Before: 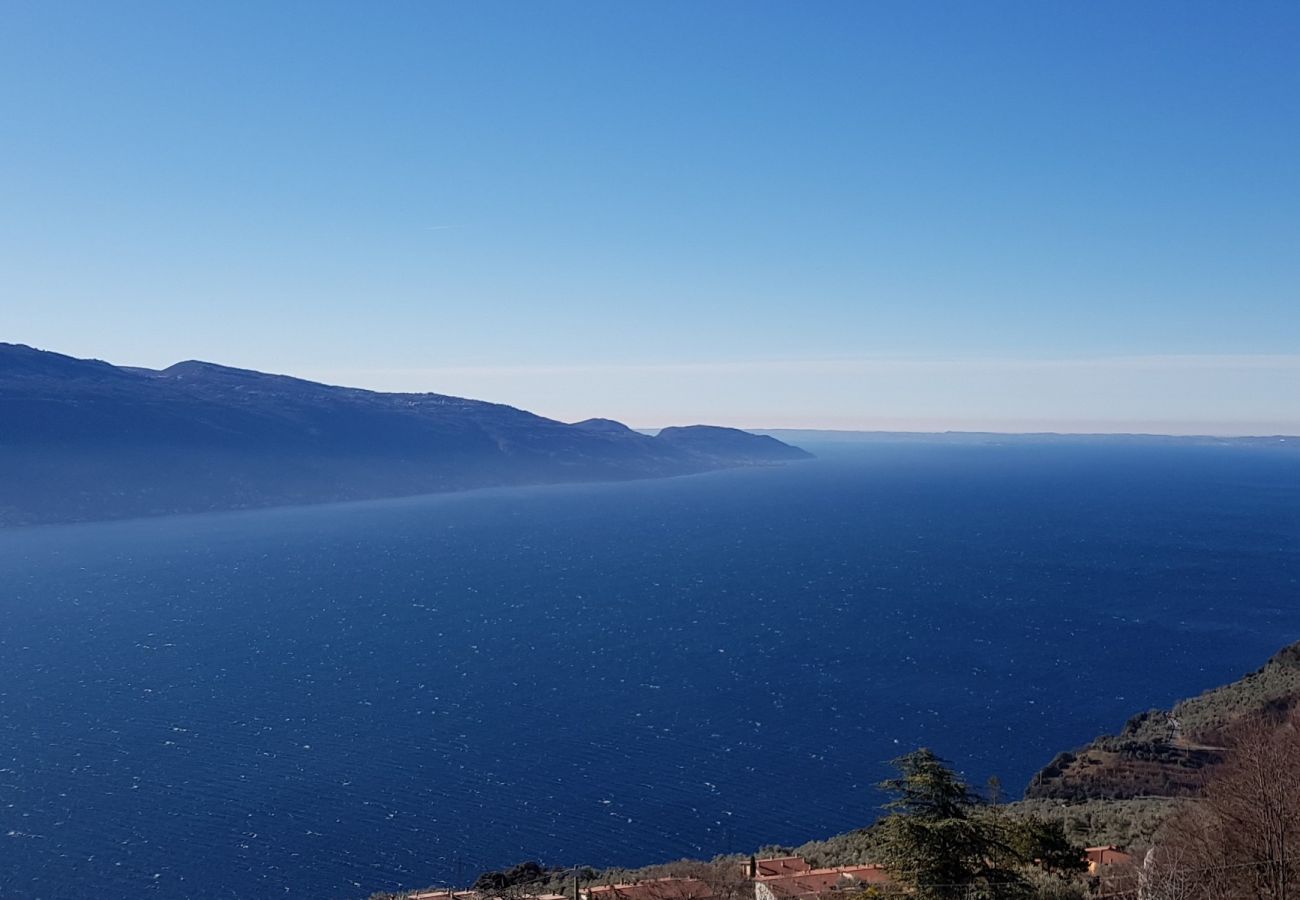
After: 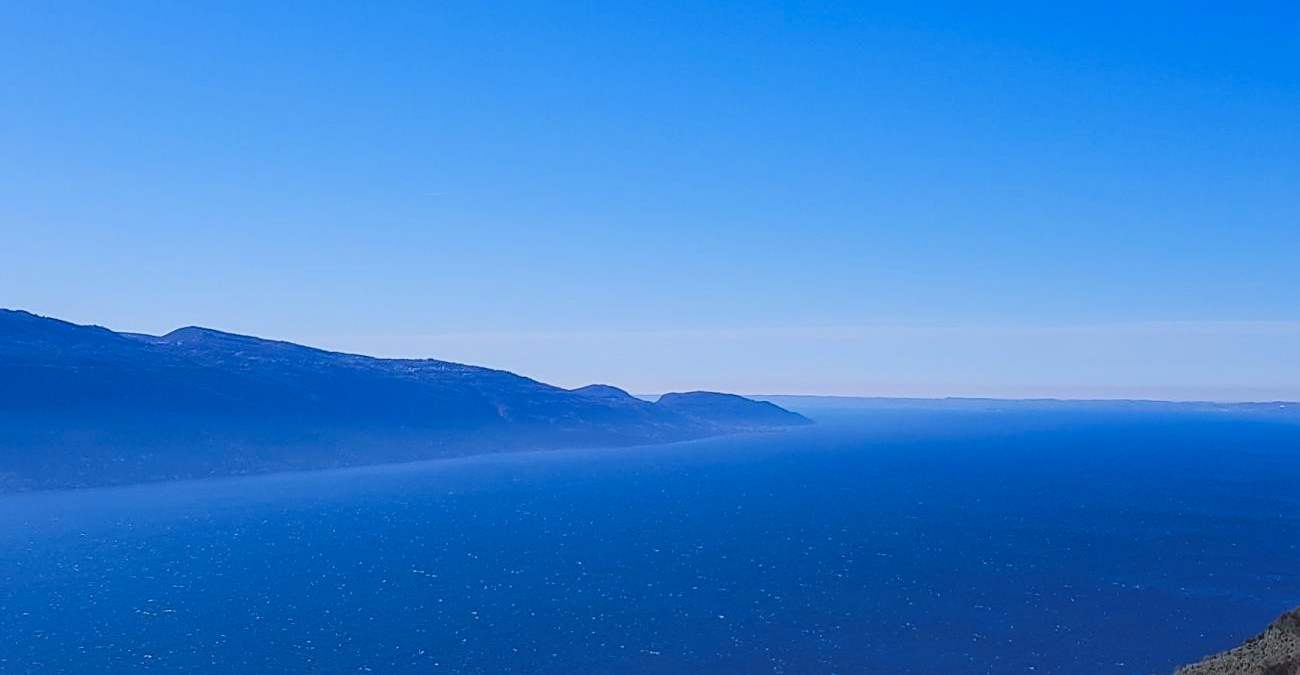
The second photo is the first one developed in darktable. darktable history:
contrast brightness saturation: saturation 0.5
local contrast: on, module defaults
filmic rgb: hardness 4.17
white balance: red 0.931, blue 1.11
sharpen: on, module defaults
exposure: black level correction -0.028, compensate highlight preservation false
tone equalizer: on, module defaults
crop: top 3.857%, bottom 21.132%
